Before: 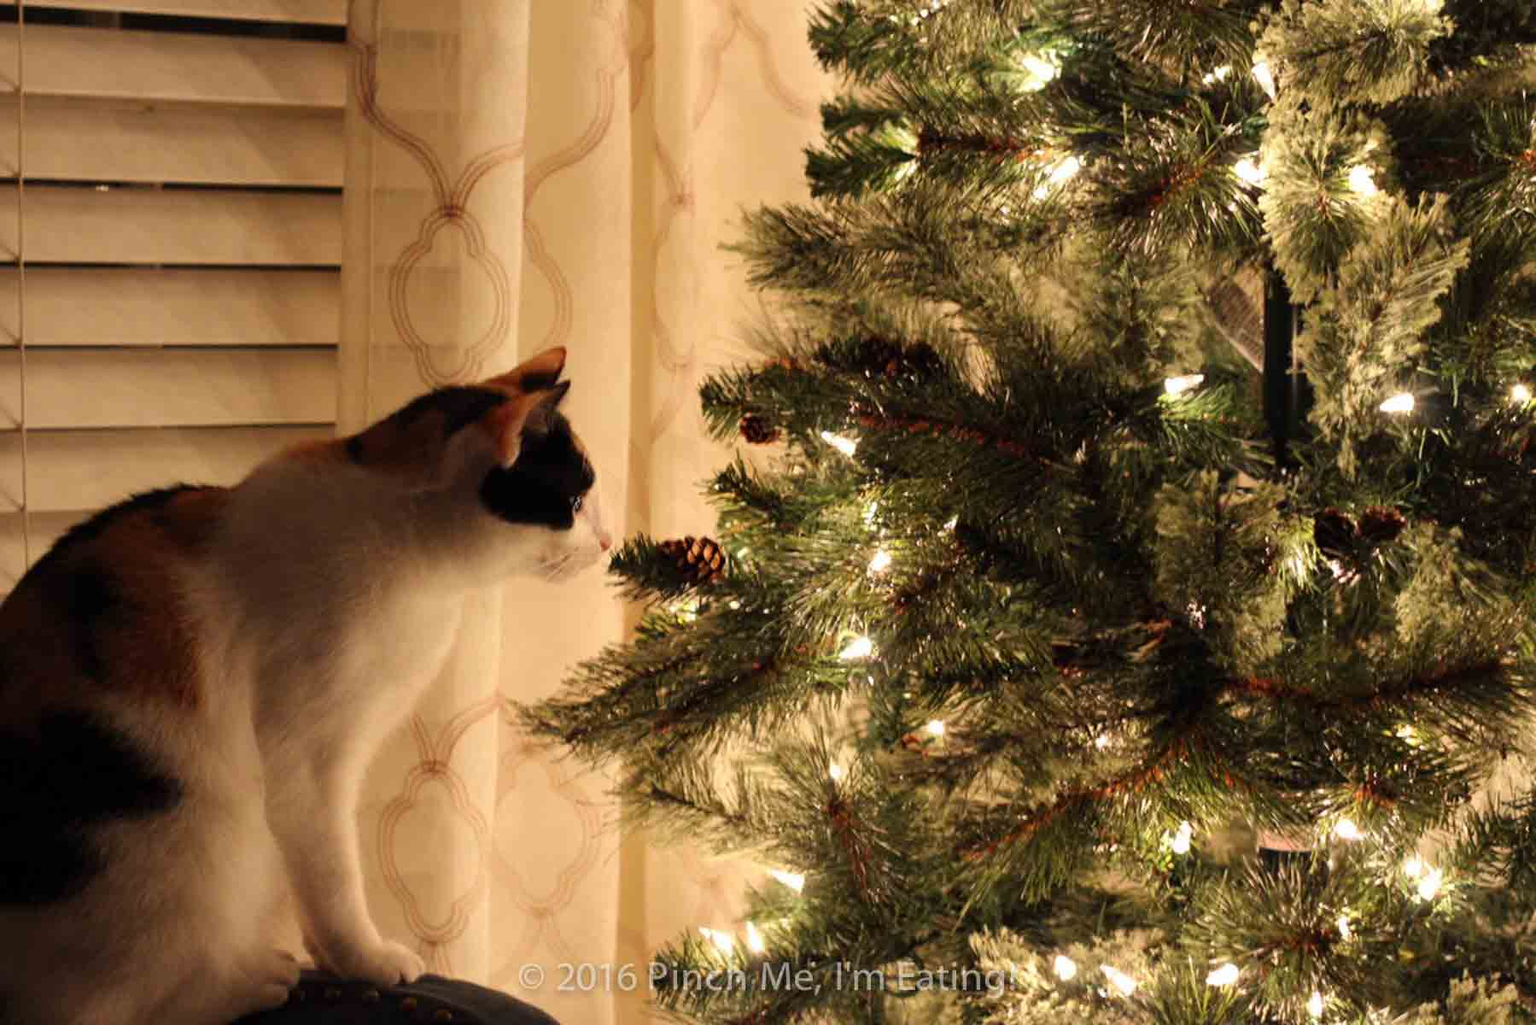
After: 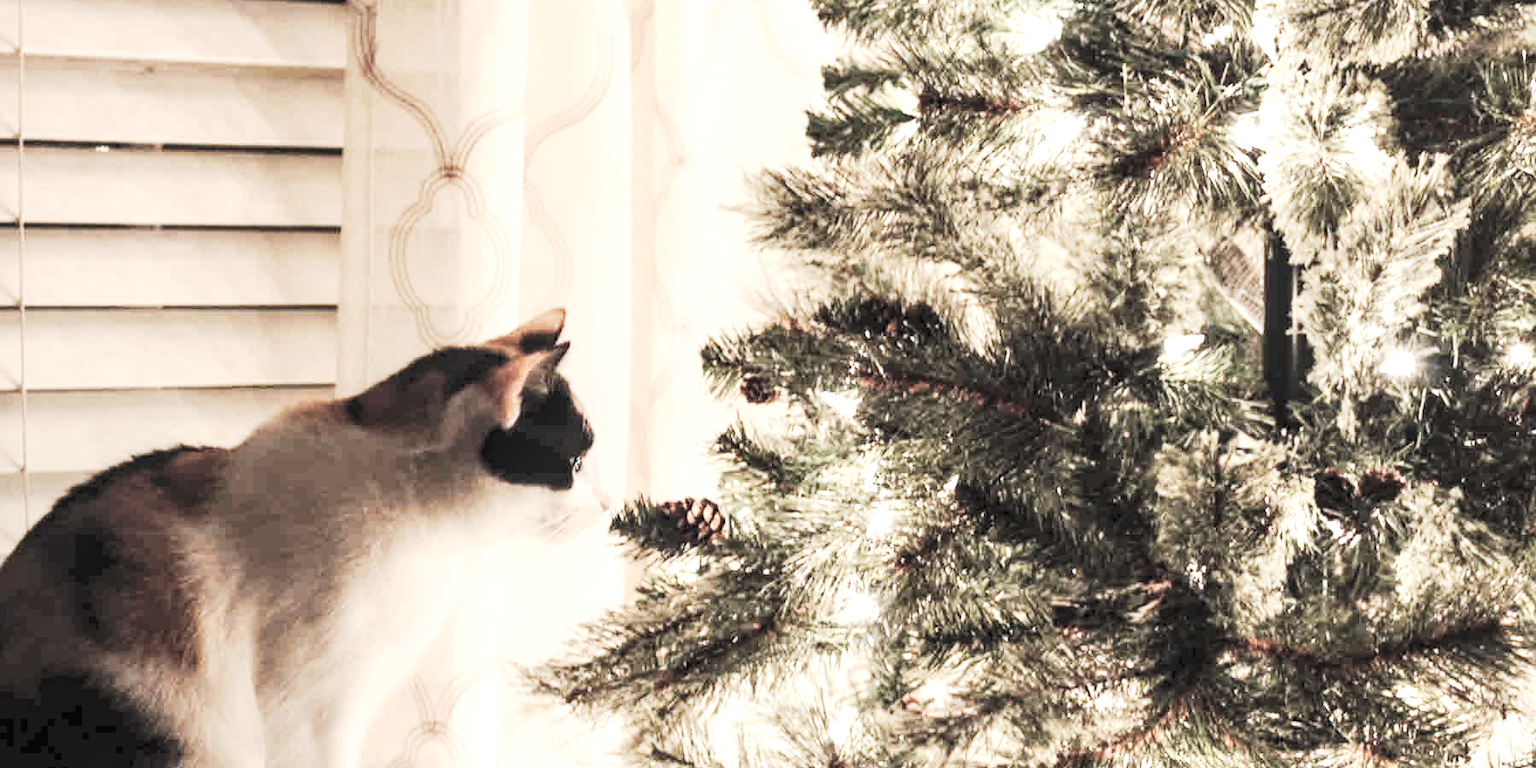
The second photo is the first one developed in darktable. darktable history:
crop: top 3.857%, bottom 21.132%
contrast brightness saturation: brightness 0.18, saturation -0.5
tone equalizer: -8 EV -0.75 EV, -7 EV -0.7 EV, -6 EV -0.6 EV, -5 EV -0.4 EV, -3 EV 0.4 EV, -2 EV 0.6 EV, -1 EV 0.7 EV, +0 EV 0.75 EV, edges refinement/feathering 500, mask exposure compensation -1.57 EV, preserve details no
exposure: exposure 0.367 EV, compensate highlight preservation false
tone curve: curves: ch0 [(0, 0) (0.003, 0.015) (0.011, 0.025) (0.025, 0.056) (0.044, 0.104) (0.069, 0.139) (0.1, 0.181) (0.136, 0.226) (0.177, 0.28) (0.224, 0.346) (0.277, 0.42) (0.335, 0.505) (0.399, 0.594) (0.468, 0.699) (0.543, 0.776) (0.623, 0.848) (0.709, 0.893) (0.801, 0.93) (0.898, 0.97) (1, 1)], preserve colors none
local contrast: on, module defaults
